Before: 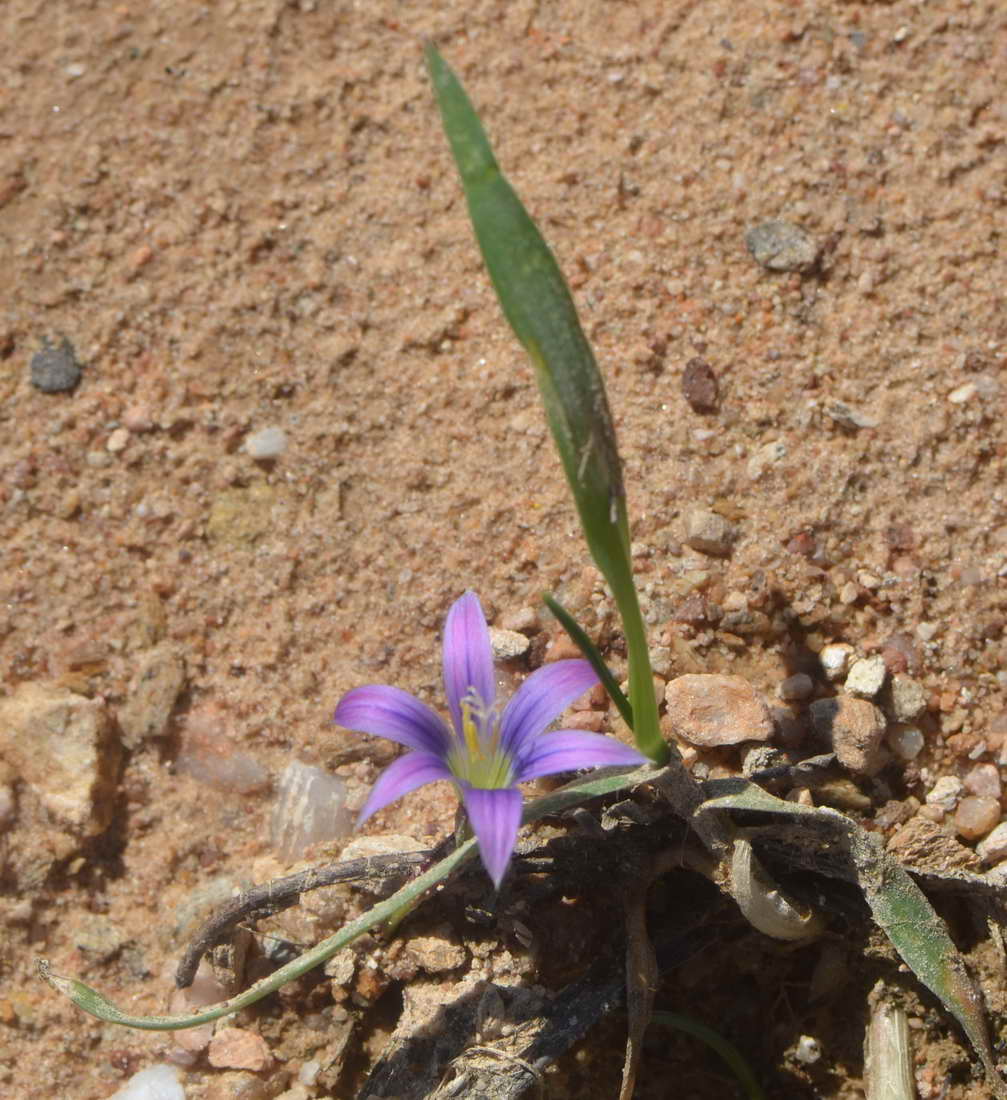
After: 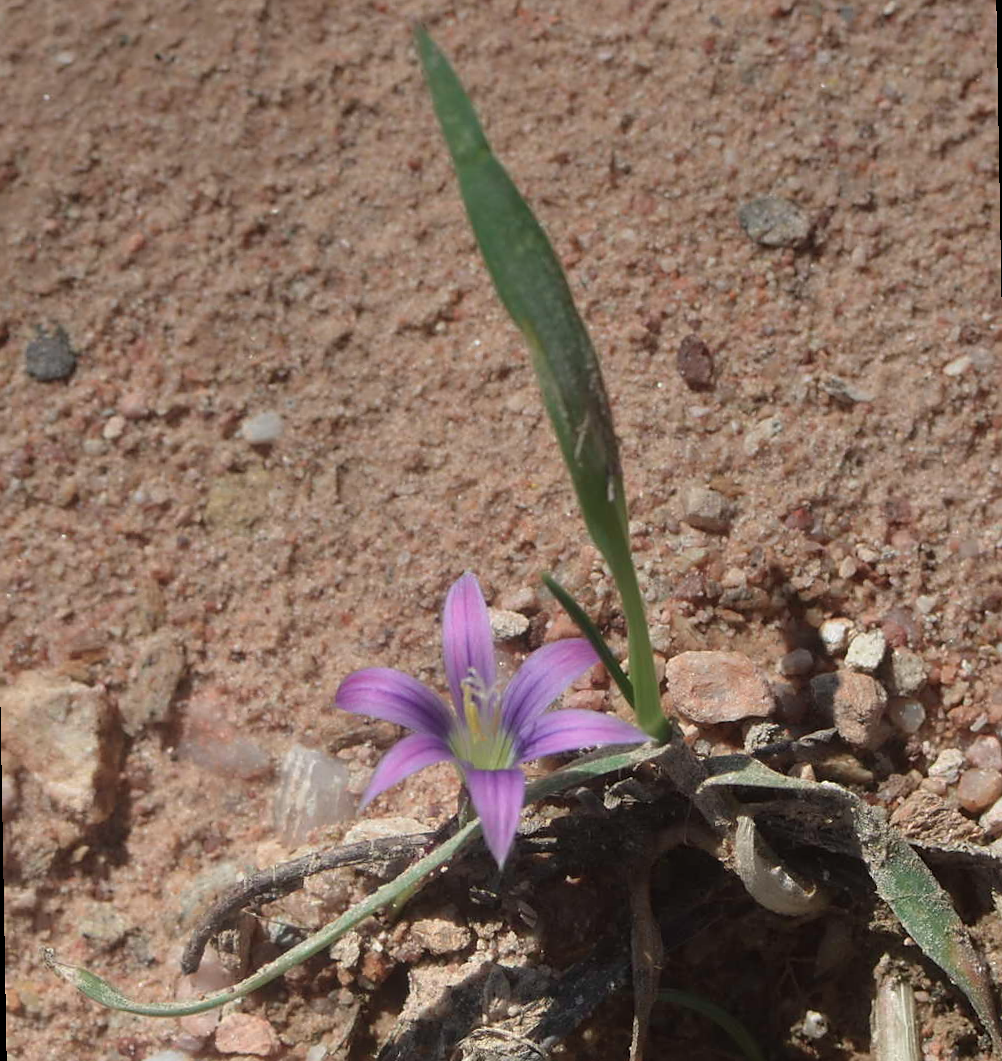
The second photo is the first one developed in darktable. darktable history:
graduated density: on, module defaults
rotate and perspective: rotation -1°, crop left 0.011, crop right 0.989, crop top 0.025, crop bottom 0.975
color contrast: blue-yellow contrast 0.7
sharpen: radius 1.864, amount 0.398, threshold 1.271
